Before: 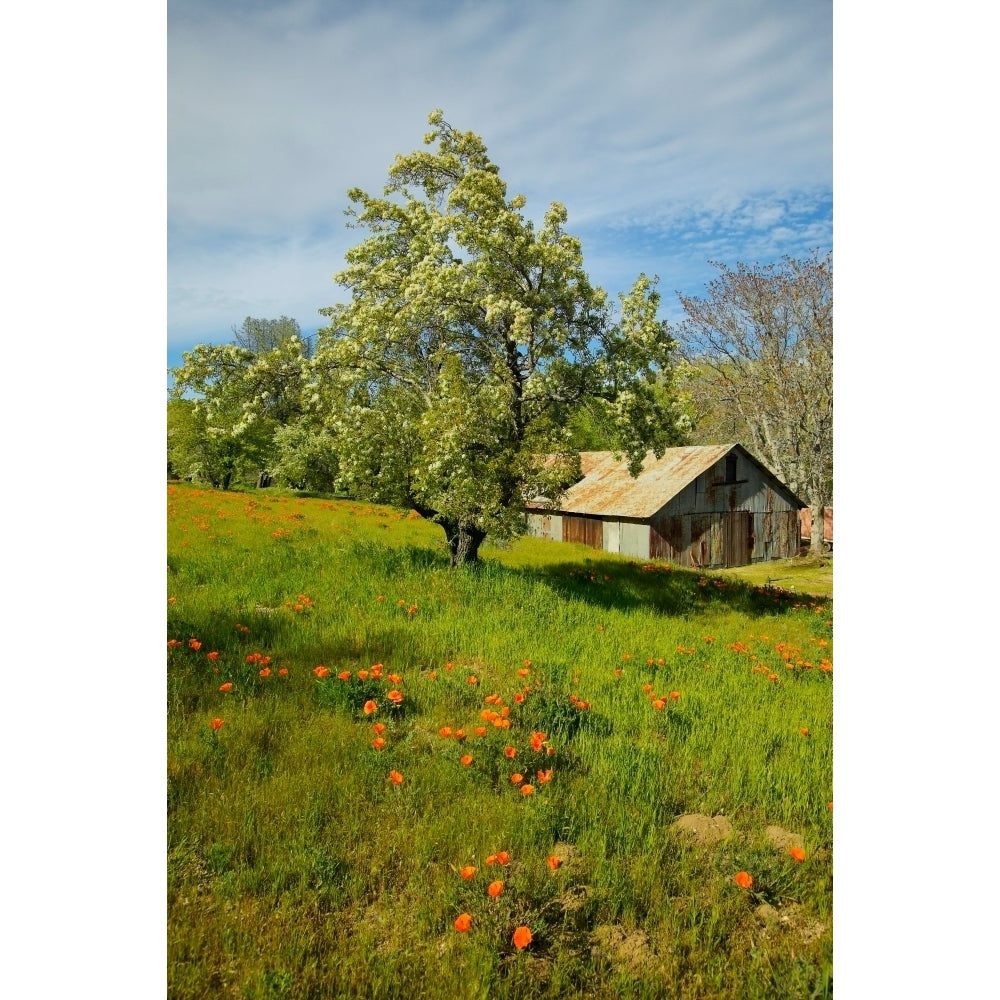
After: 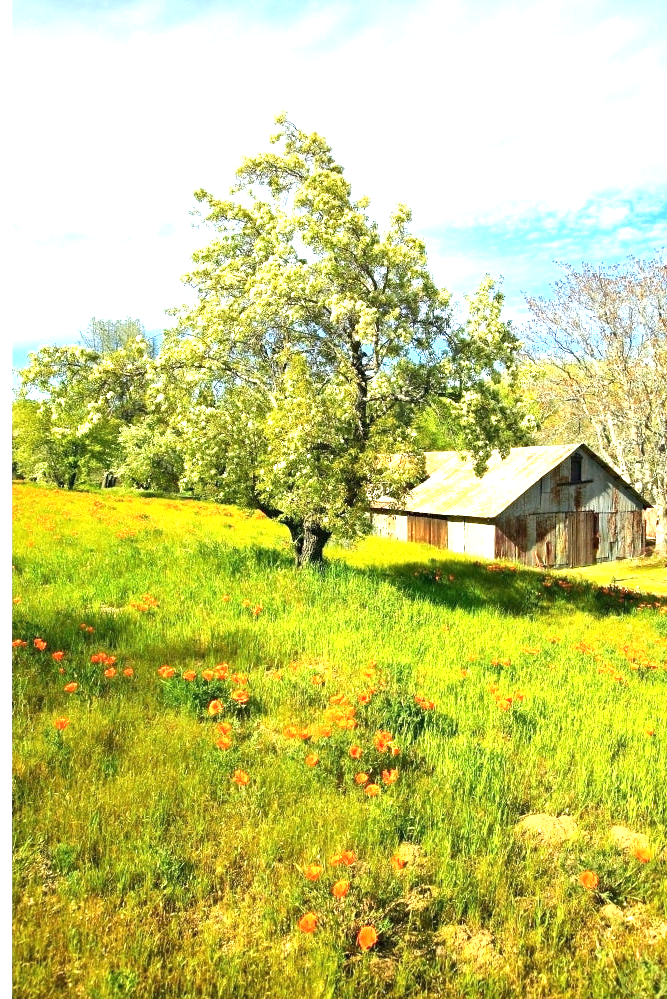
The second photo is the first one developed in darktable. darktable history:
exposure: black level correction 0, exposure 1.694 EV, compensate exposure bias true, compensate highlight preservation false
local contrast: mode bilateral grid, contrast 10, coarseness 25, detail 110%, midtone range 0.2
crop and rotate: left 15.551%, right 17.711%
